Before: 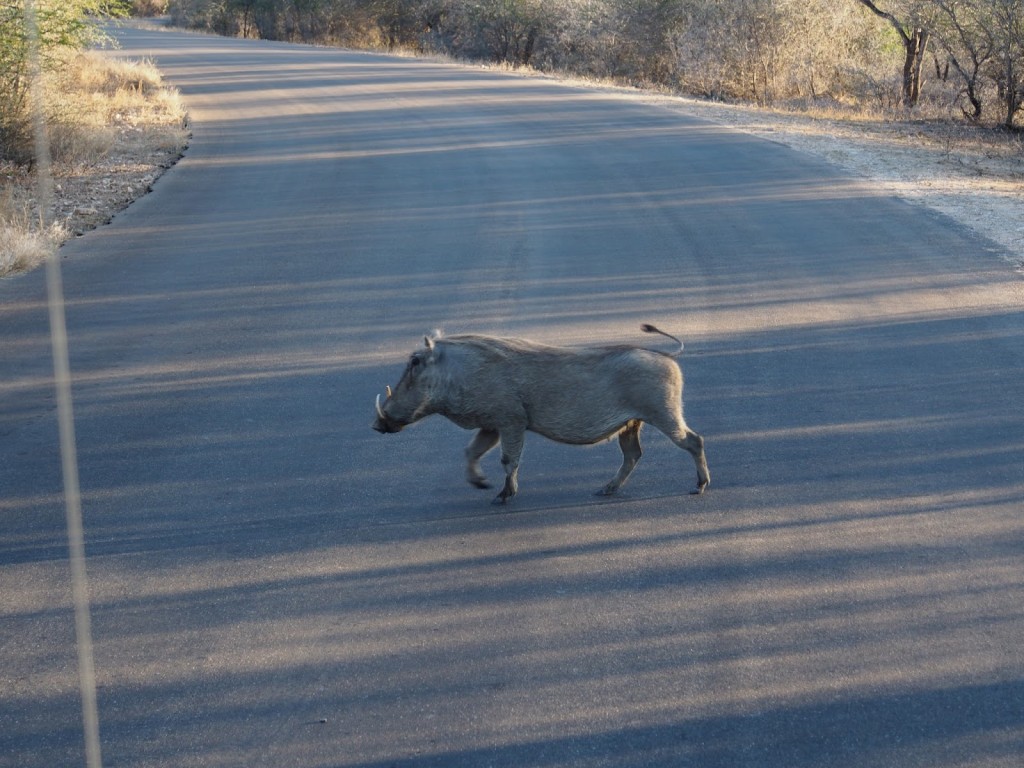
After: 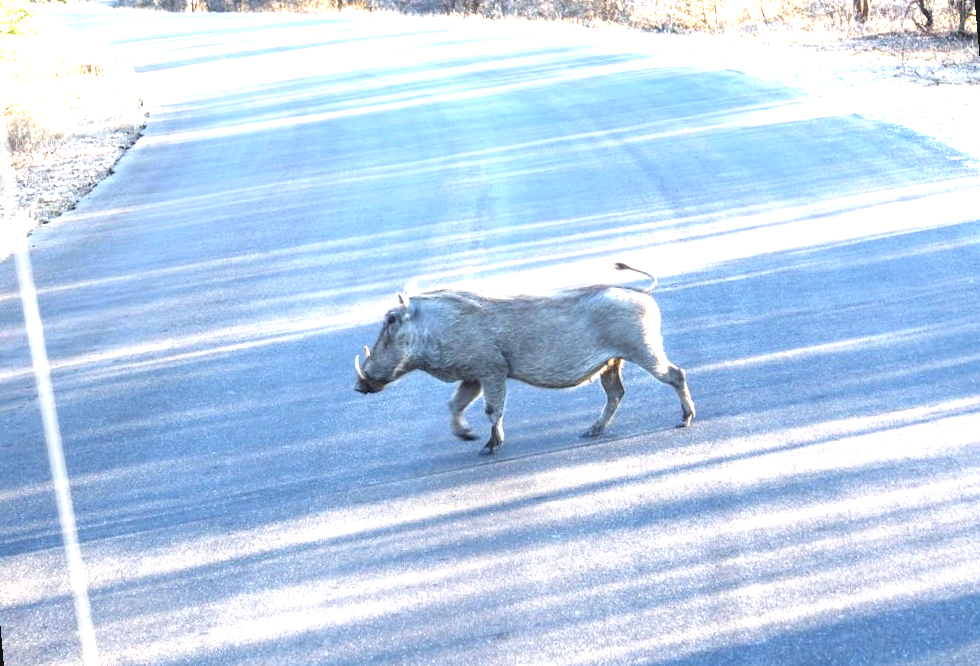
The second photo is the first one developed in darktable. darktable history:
local contrast: on, module defaults
rotate and perspective: rotation -5°, crop left 0.05, crop right 0.952, crop top 0.11, crop bottom 0.89
white balance: red 0.976, blue 1.04
exposure: exposure 2.207 EV, compensate highlight preservation false
tone equalizer: on, module defaults
